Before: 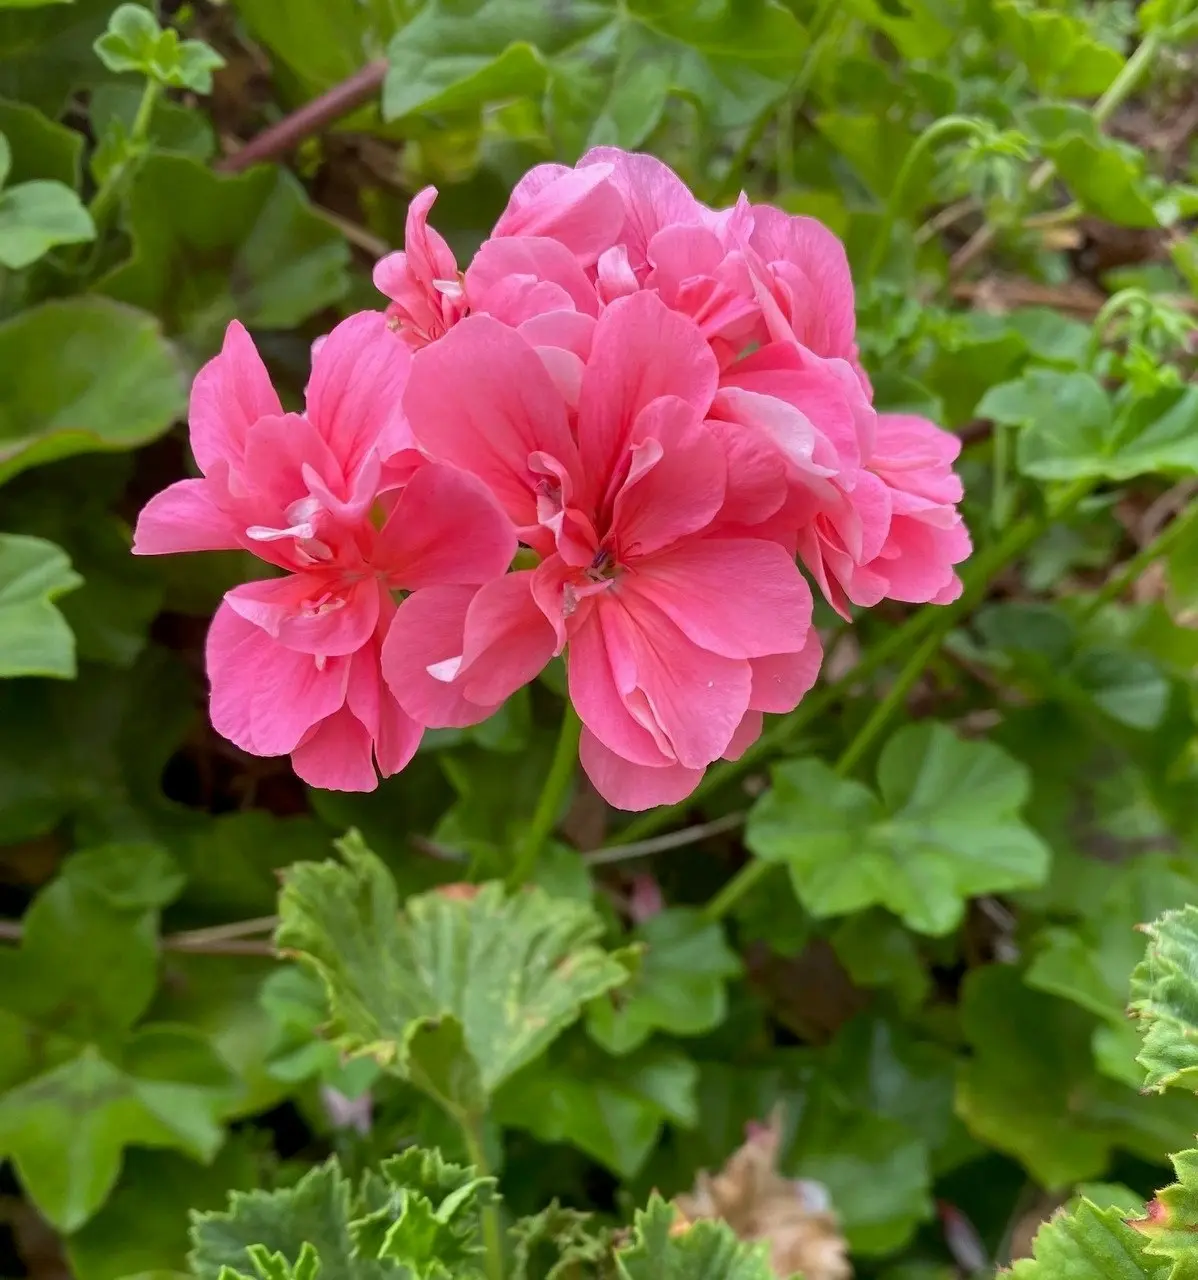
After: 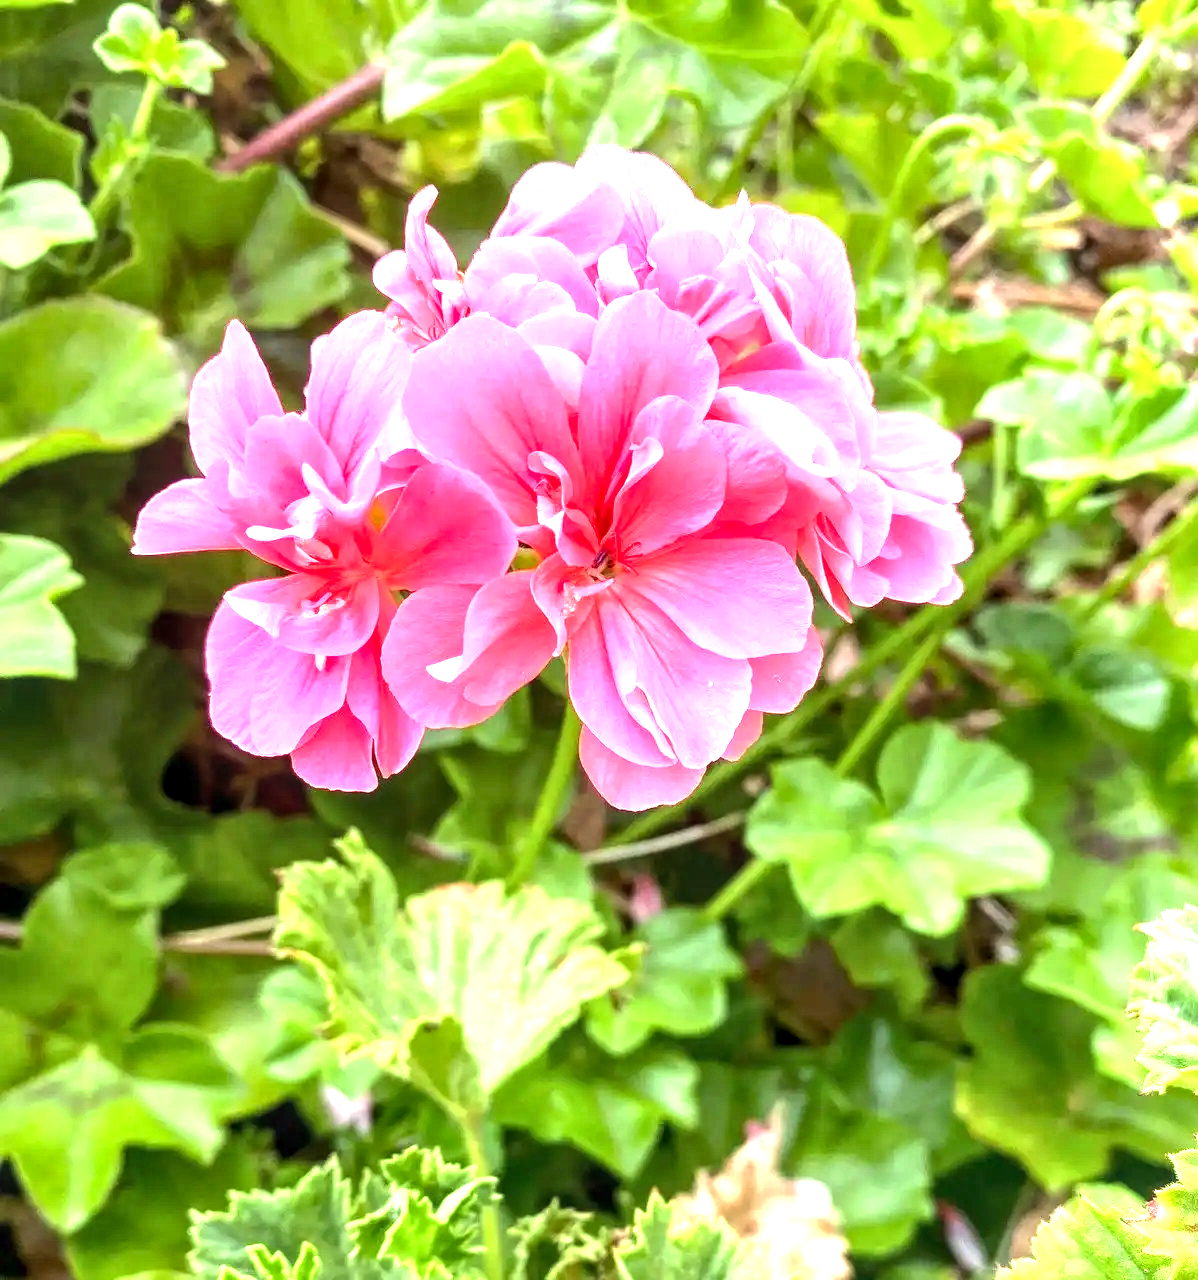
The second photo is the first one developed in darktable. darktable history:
local contrast: detail 130%
tone equalizer: -8 EV -0.417 EV, -7 EV -0.389 EV, -6 EV -0.333 EV, -5 EV -0.222 EV, -3 EV 0.222 EV, -2 EV 0.333 EV, -1 EV 0.389 EV, +0 EV 0.417 EV, edges refinement/feathering 500, mask exposure compensation -1.57 EV, preserve details no
exposure: black level correction 0, exposure 1.625 EV, compensate exposure bias true, compensate highlight preservation false
